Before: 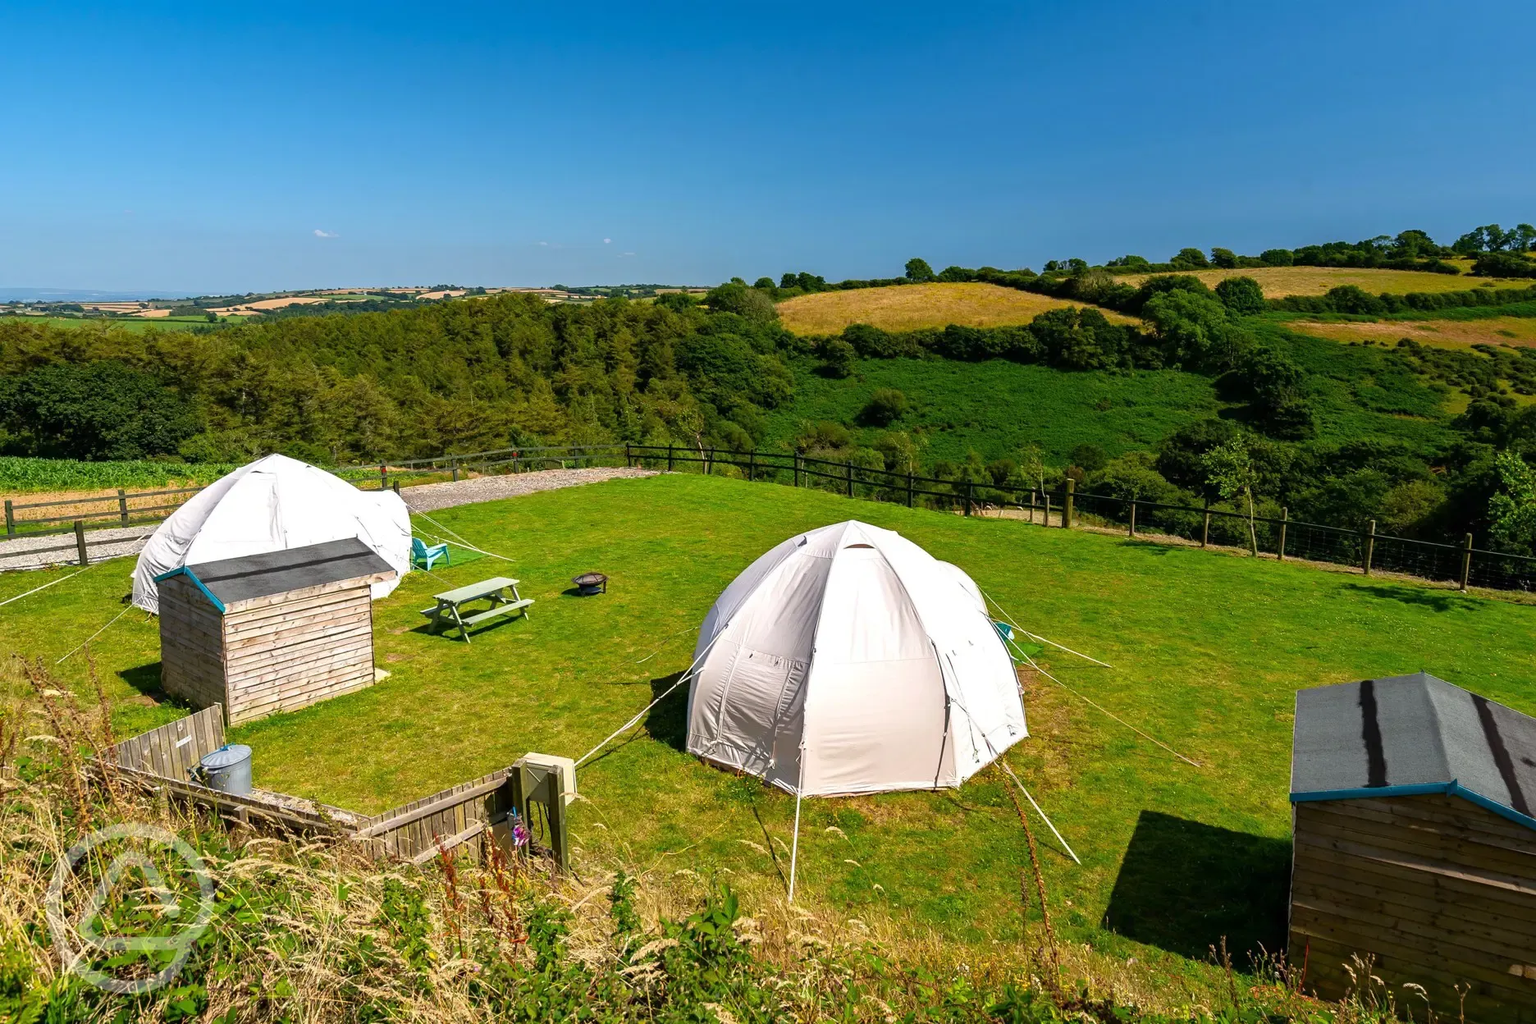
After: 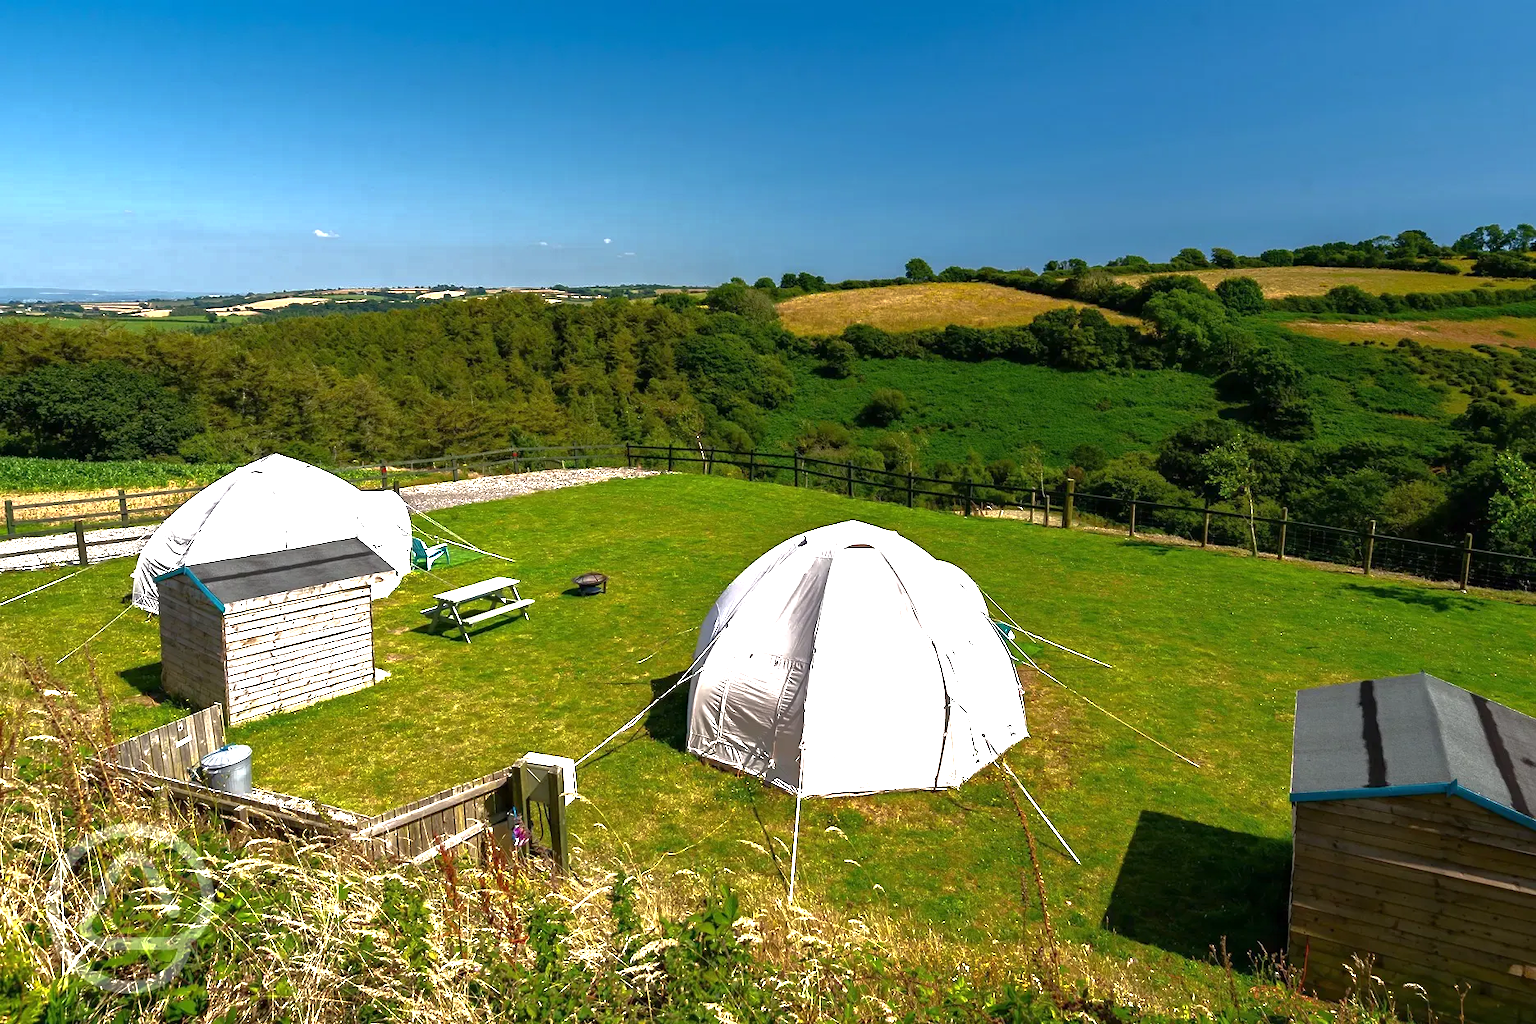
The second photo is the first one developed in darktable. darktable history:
base curve: curves: ch0 [(0, 0) (0.826, 0.587) (1, 1)]
exposure: exposure 0.935 EV, compensate highlight preservation false
